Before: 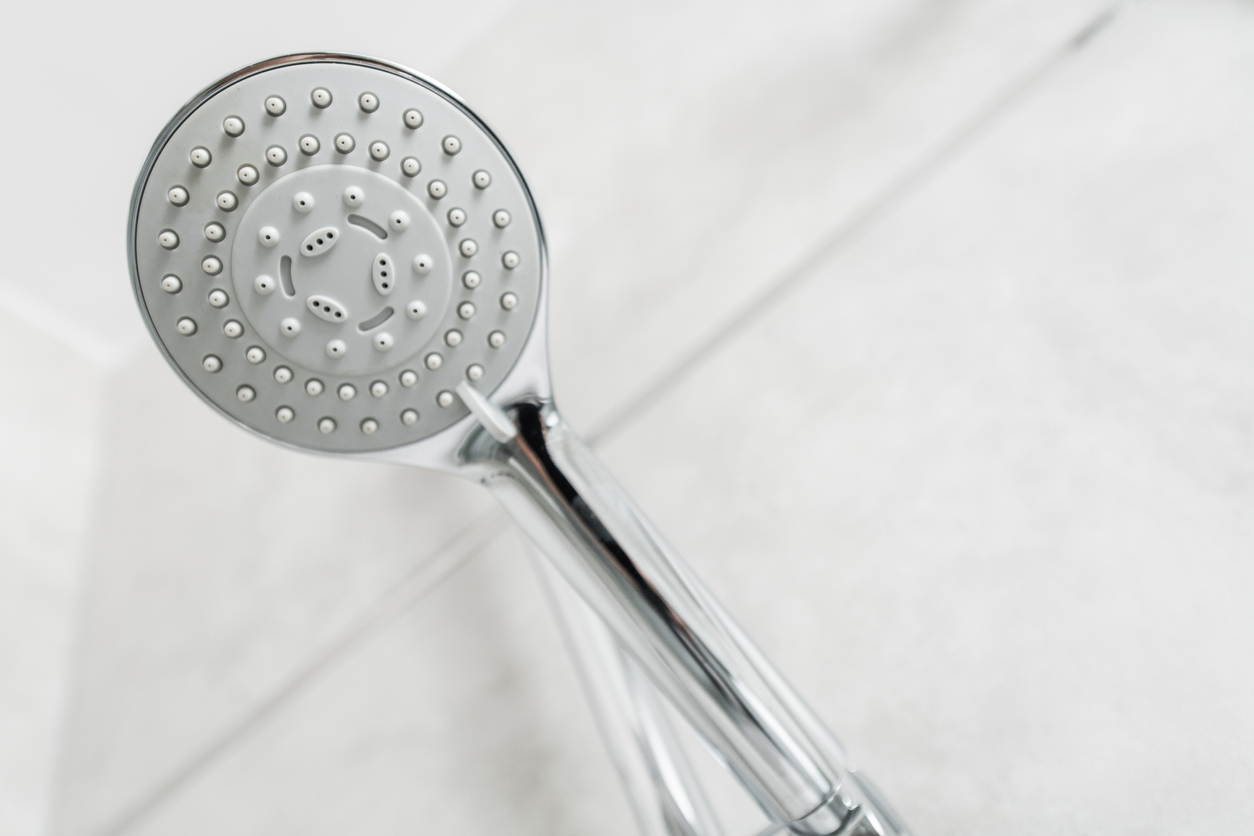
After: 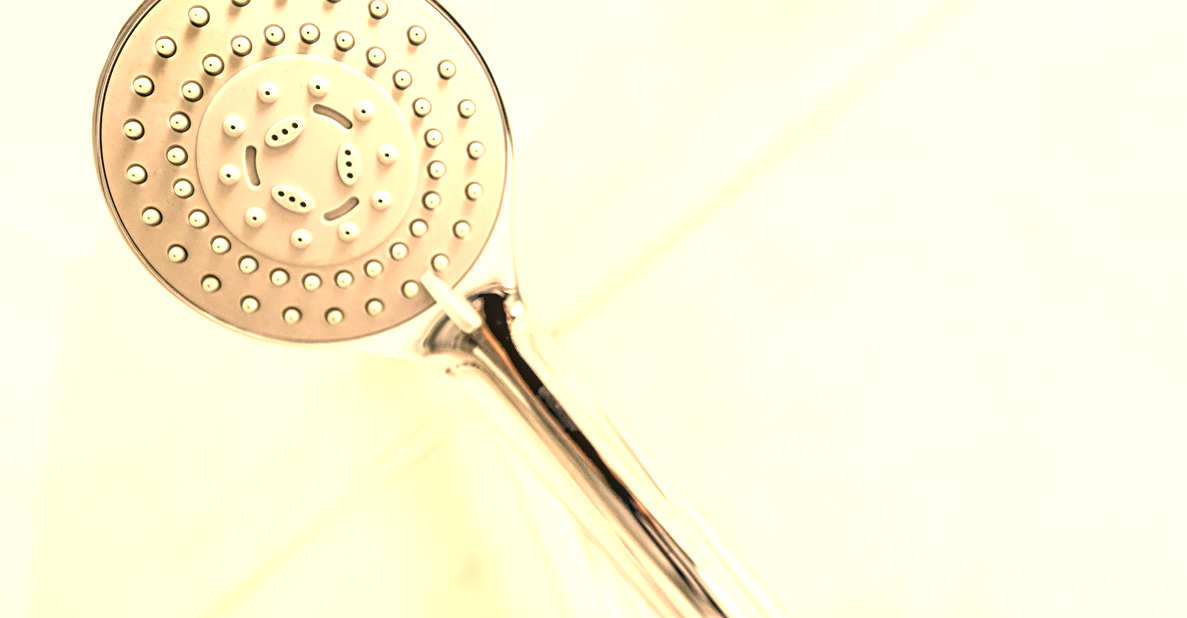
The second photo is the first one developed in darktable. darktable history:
crop and rotate: left 2.795%, top 13.337%, right 2.526%, bottom 12.658%
contrast brightness saturation: saturation -0.065
sharpen: on, module defaults
exposure: black level correction -0.001, exposure 1.115 EV, compensate highlight preservation false
color correction: highlights a* 18.19, highlights b* 34.74, shadows a* 0.986, shadows b* 6.53, saturation 1.01
local contrast: on, module defaults
tone equalizer: mask exposure compensation -0.501 EV
haze removal: strength 0.299, distance 0.244, compatibility mode true, adaptive false
